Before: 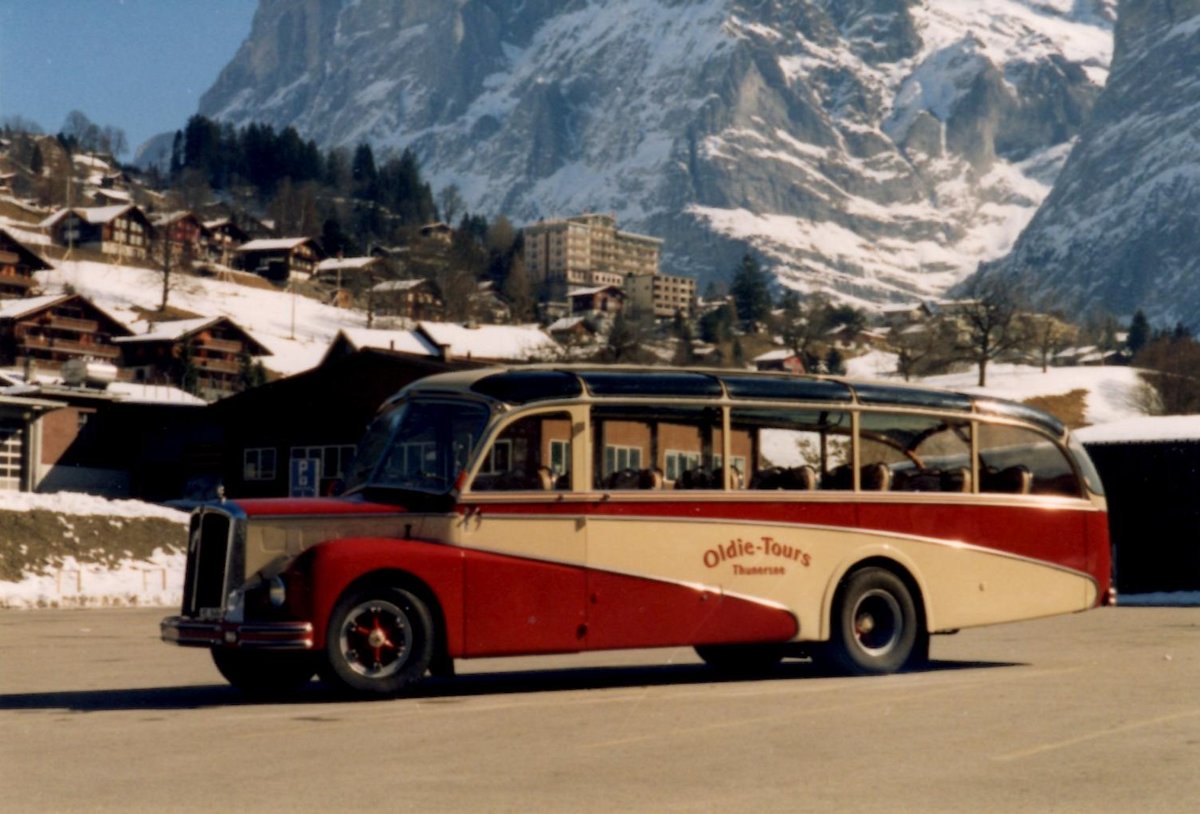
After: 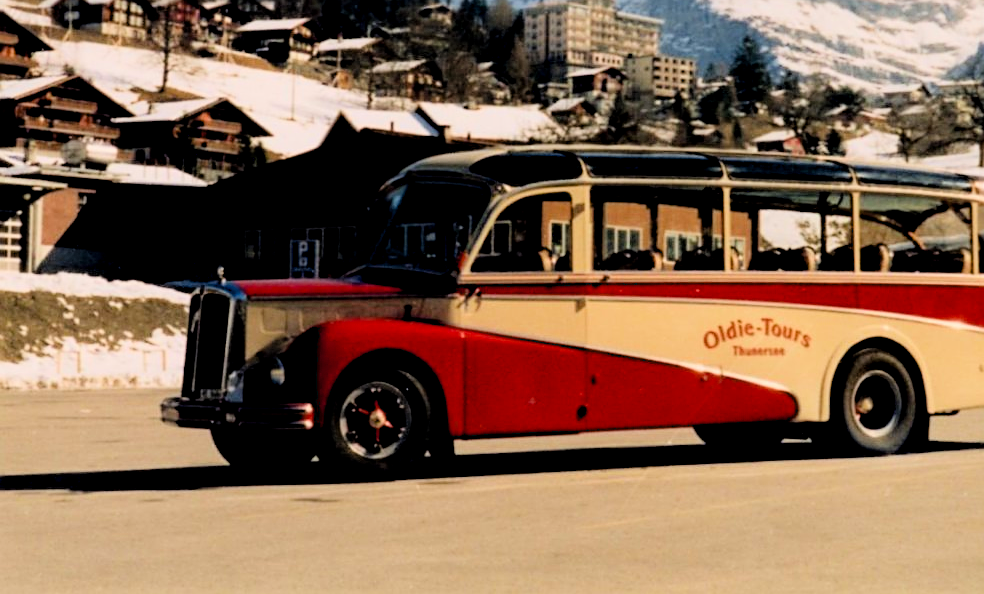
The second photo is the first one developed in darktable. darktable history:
crop: top 26.921%, right 17.964%
exposure: black level correction 0.007, exposure 0.159 EV, compensate highlight preservation false
local contrast: highlights 107%, shadows 102%, detail 119%, midtone range 0.2
sharpen: on, module defaults
contrast brightness saturation: contrast 0.073, brightness 0.08, saturation 0.184
filmic rgb: black relative exposure -7.65 EV, white relative exposure 4.56 EV, threshold 5.96 EV, hardness 3.61, color science v6 (2022), enable highlight reconstruction true
tone equalizer: -8 EV -0.434 EV, -7 EV -0.406 EV, -6 EV -0.327 EV, -5 EV -0.226 EV, -3 EV 0.233 EV, -2 EV 0.326 EV, -1 EV 0.378 EV, +0 EV 0.401 EV
